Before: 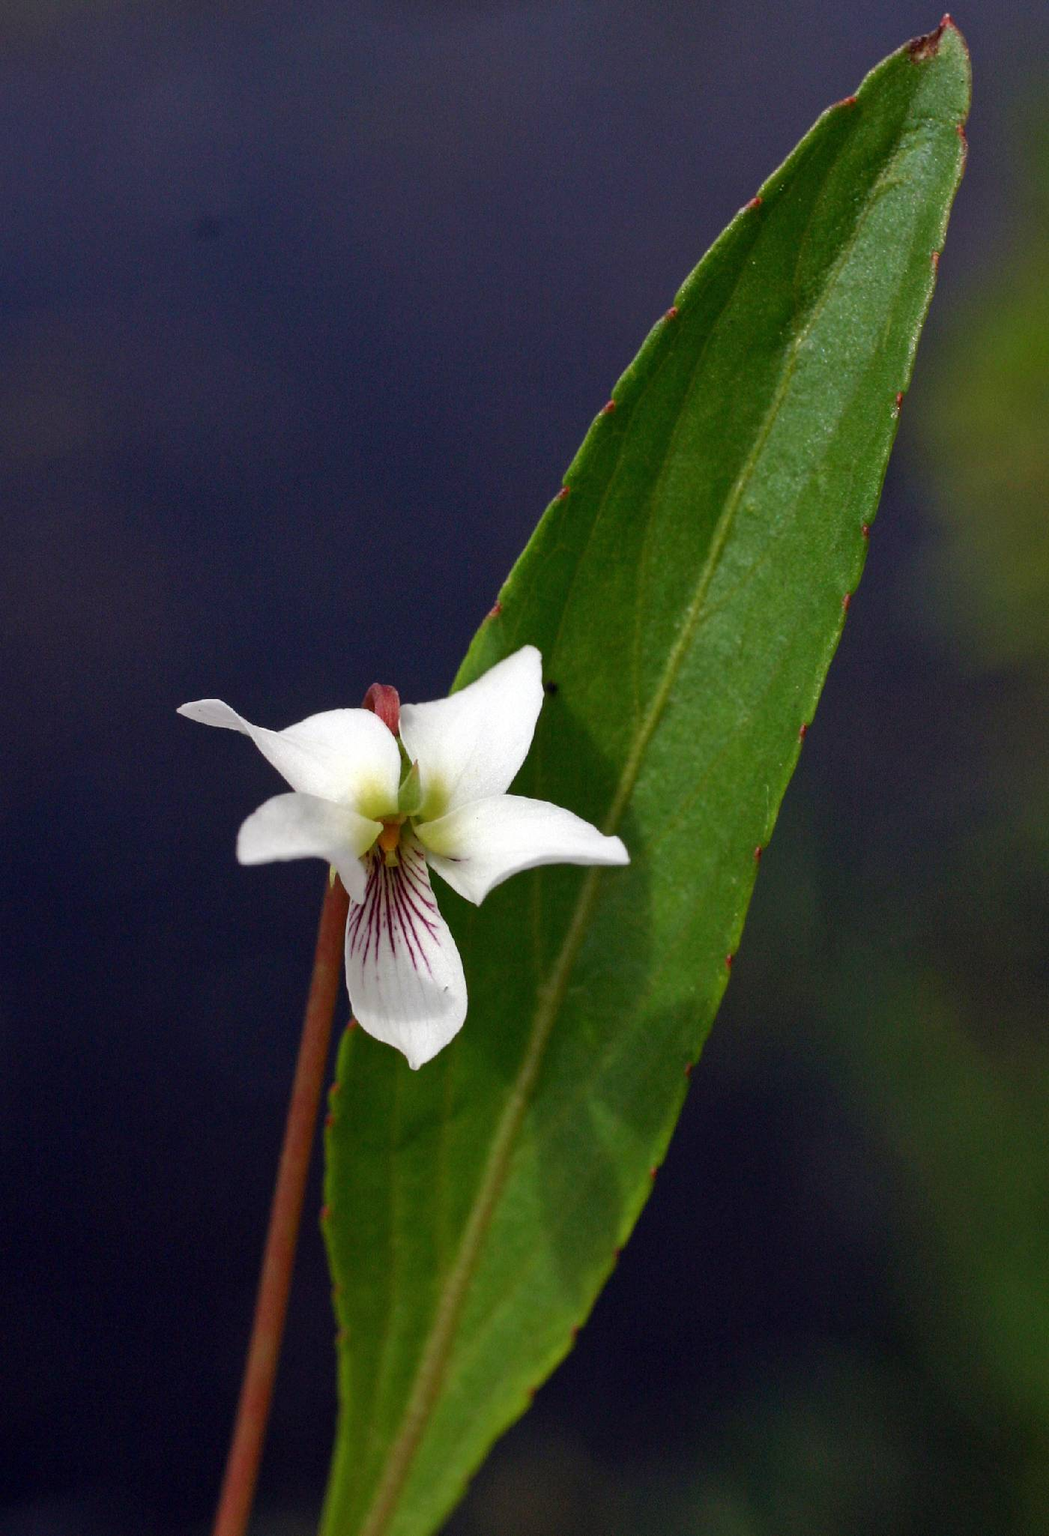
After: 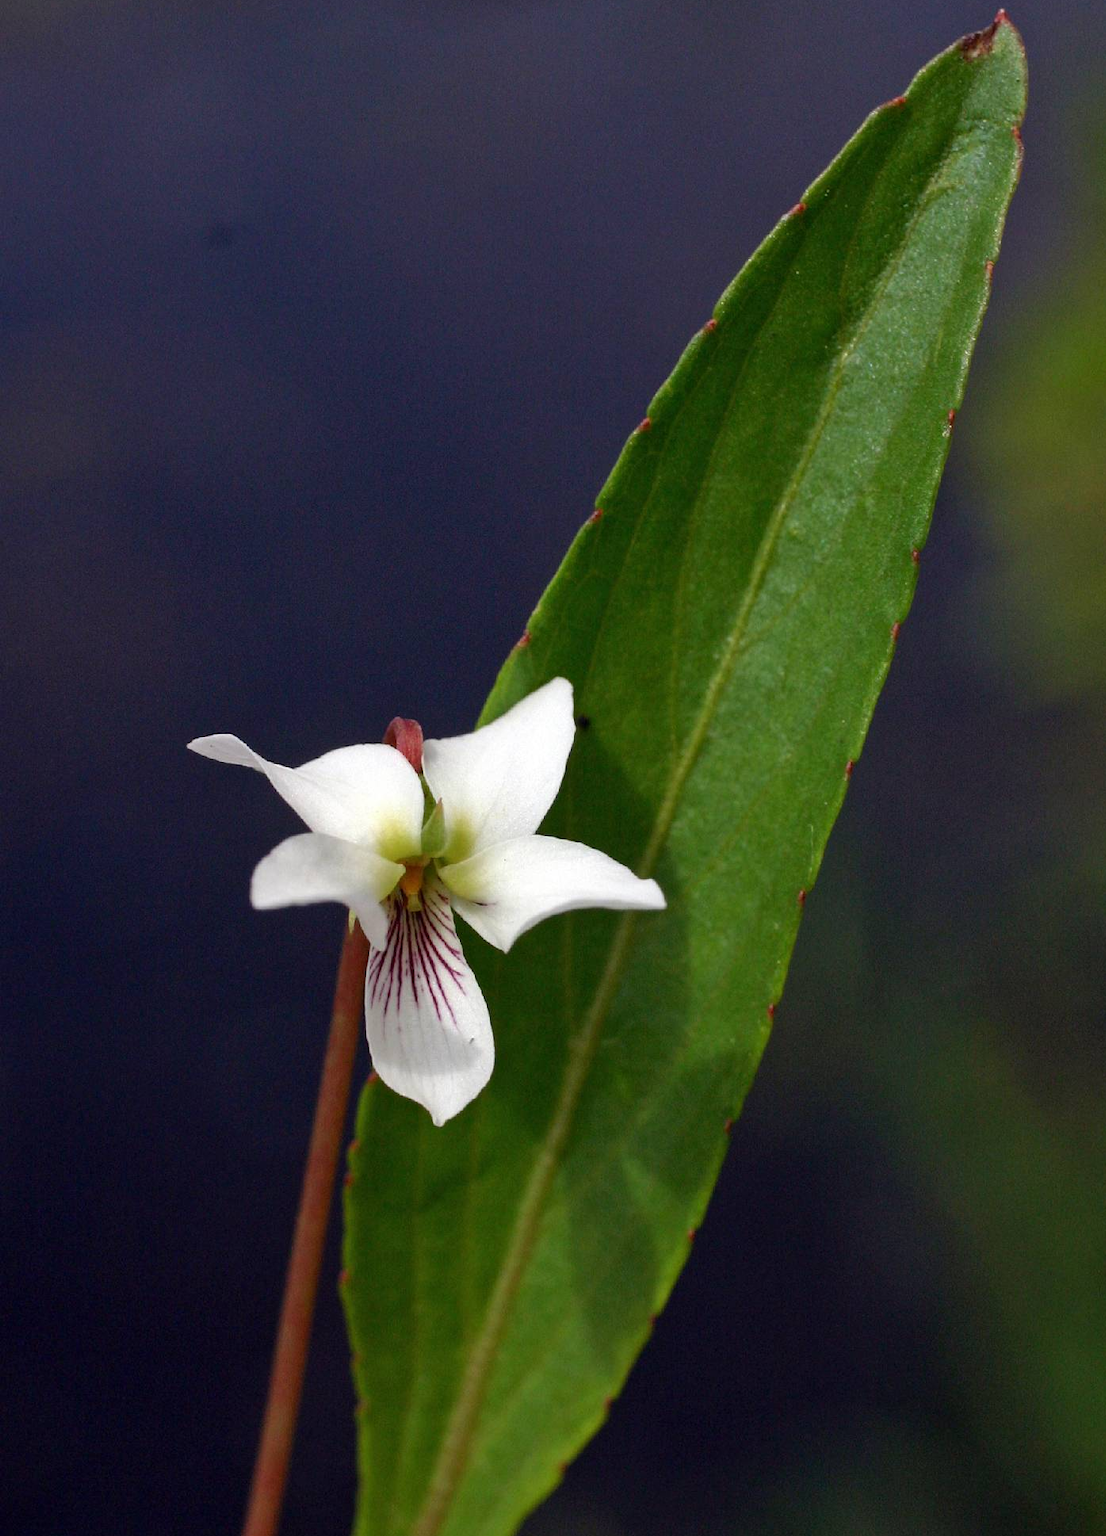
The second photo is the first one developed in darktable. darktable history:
crop: top 0.366%, right 0.257%, bottom 5.087%
